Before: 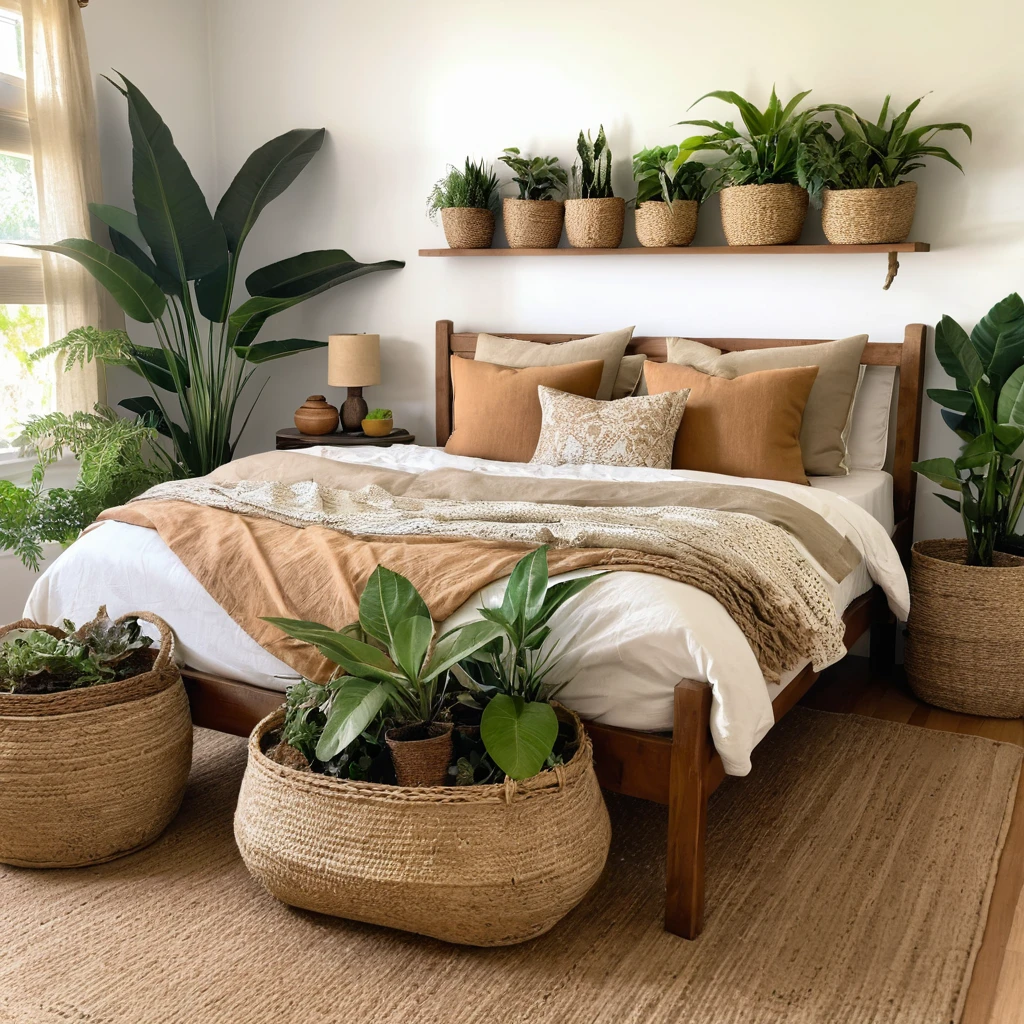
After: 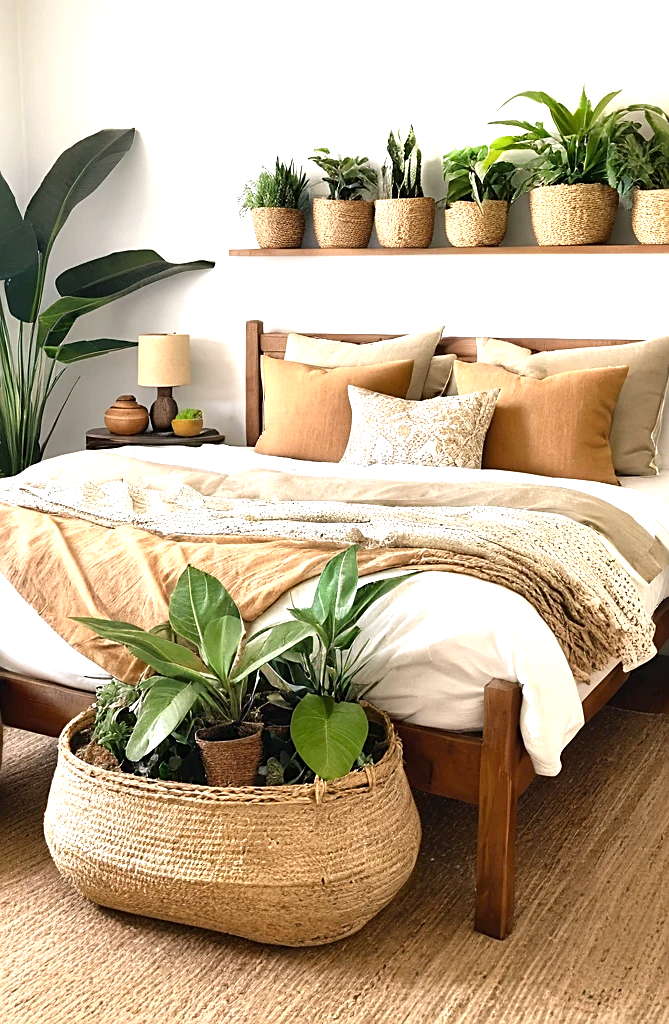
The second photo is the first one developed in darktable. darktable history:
sharpen: on, module defaults
crop and rotate: left 18.632%, right 15.956%
exposure: black level correction 0, exposure 1.001 EV, compensate highlight preservation false
